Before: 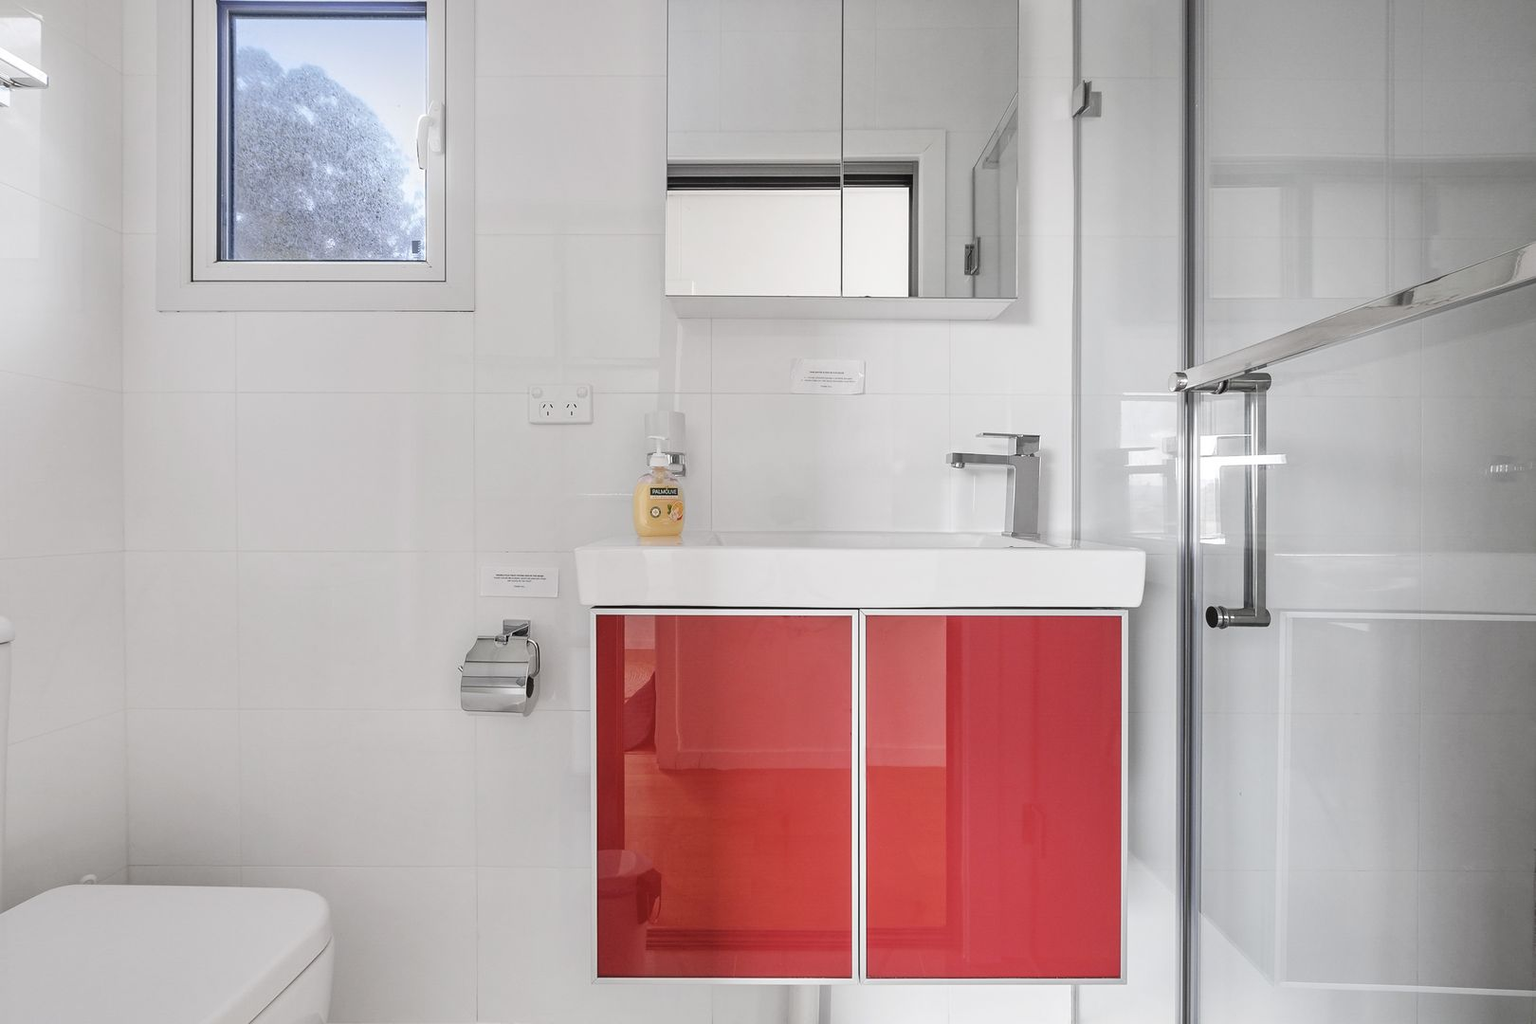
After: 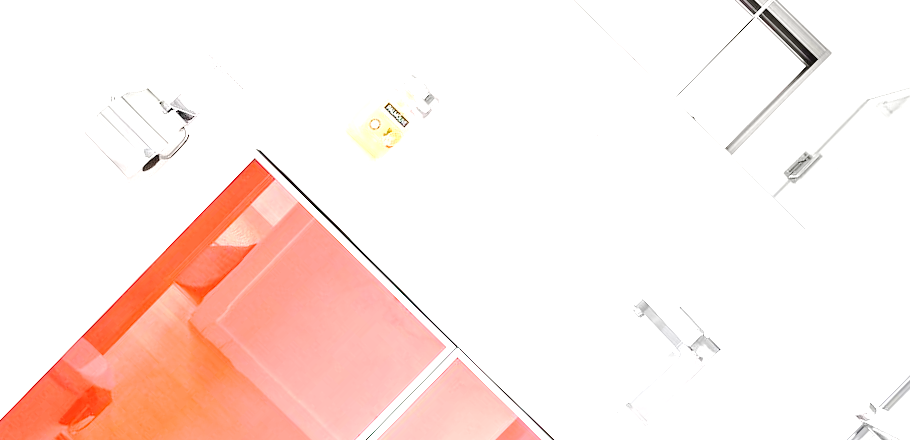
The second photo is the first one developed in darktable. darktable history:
tone curve: curves: ch0 [(0, 0) (0.003, 0.002) (0.011, 0.009) (0.025, 0.018) (0.044, 0.03) (0.069, 0.043) (0.1, 0.057) (0.136, 0.079) (0.177, 0.125) (0.224, 0.178) (0.277, 0.255) (0.335, 0.341) (0.399, 0.443) (0.468, 0.553) (0.543, 0.644) (0.623, 0.718) (0.709, 0.779) (0.801, 0.849) (0.898, 0.929) (1, 1)], preserve colors none
exposure: black level correction 0, exposure 1.972 EV, compensate highlight preservation false
crop and rotate: angle -44.36°, top 16.328%, right 0.894%, bottom 11.728%
